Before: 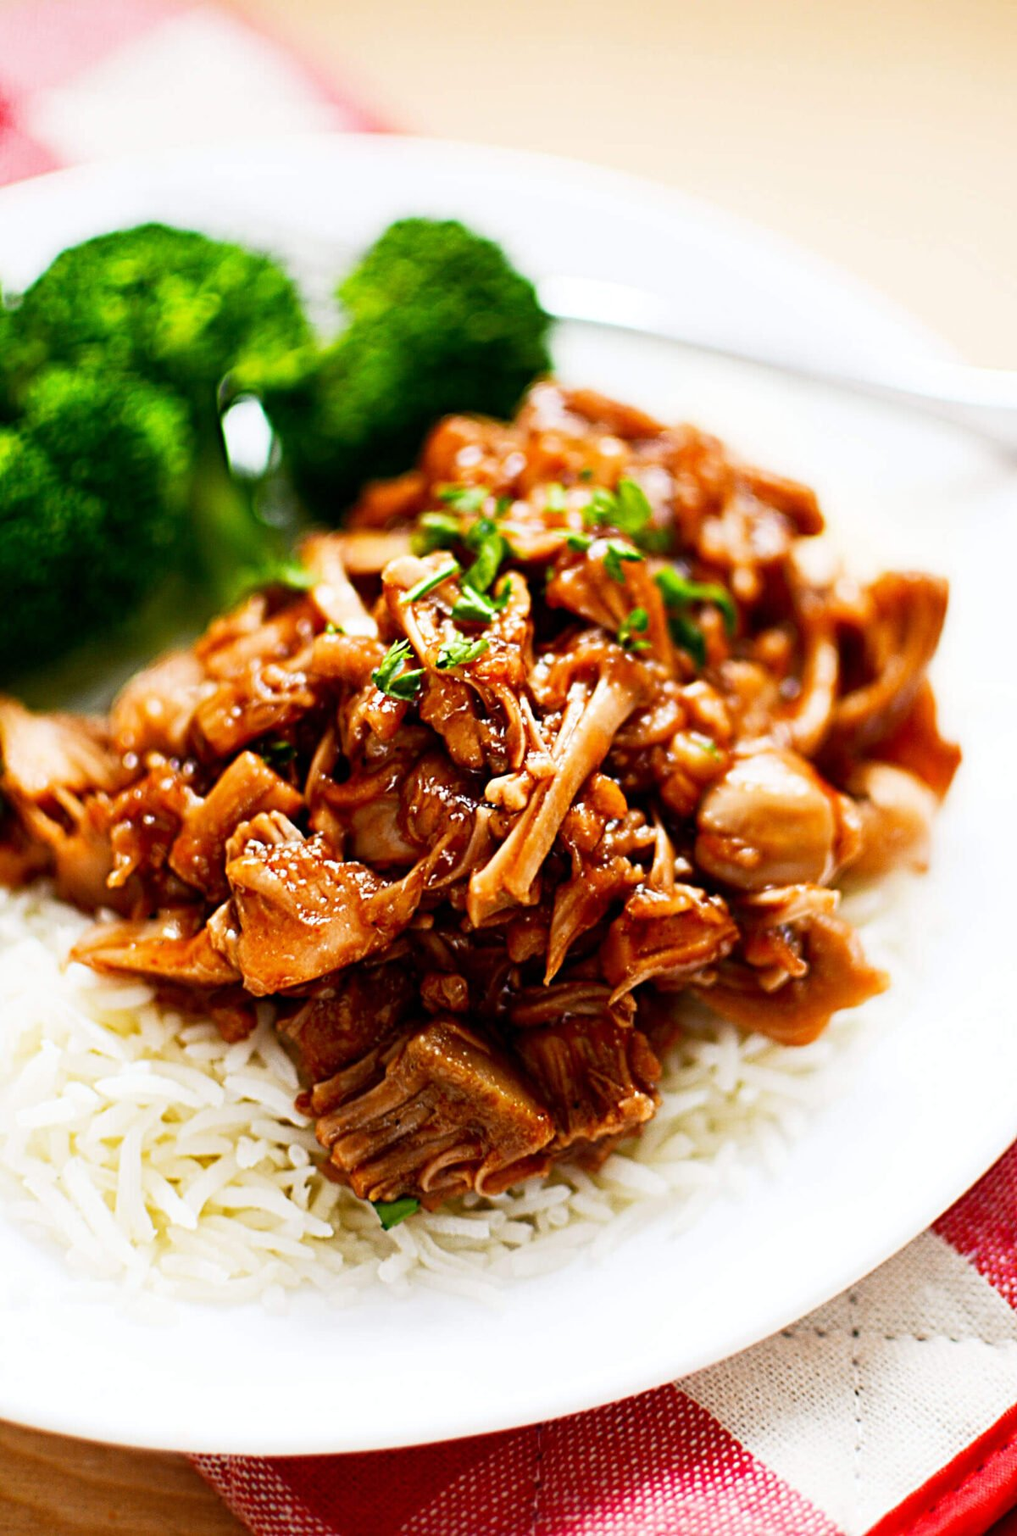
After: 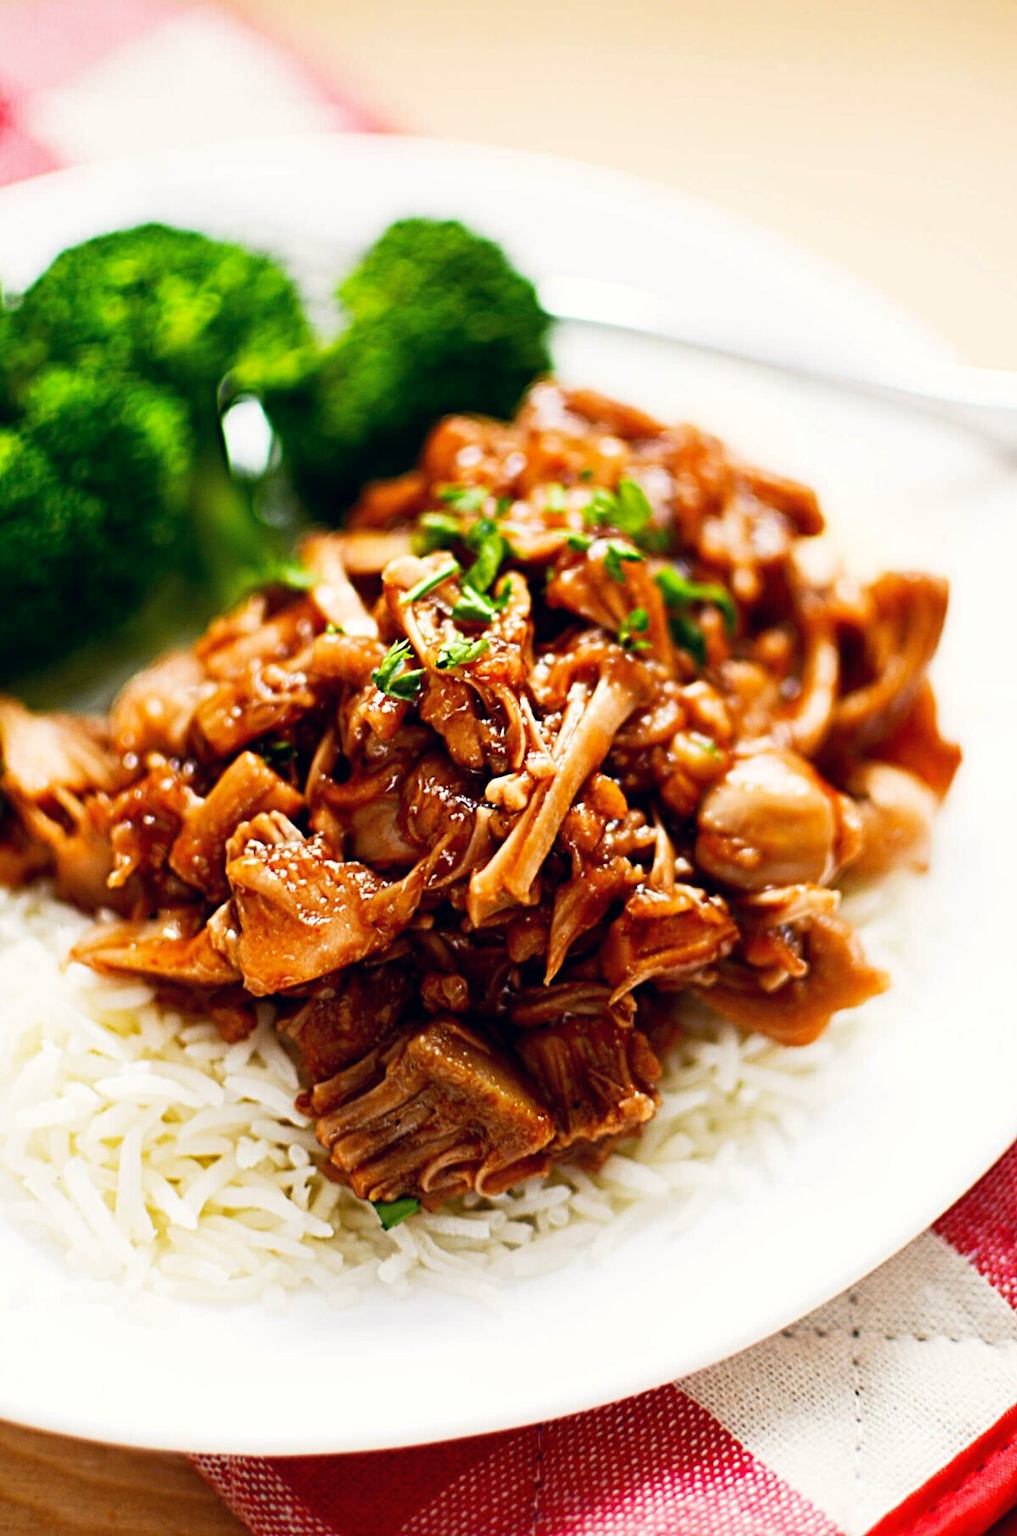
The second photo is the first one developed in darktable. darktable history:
color correction: highlights a* 0.315, highlights b* 2.73, shadows a* -1.15, shadows b* -4.06
